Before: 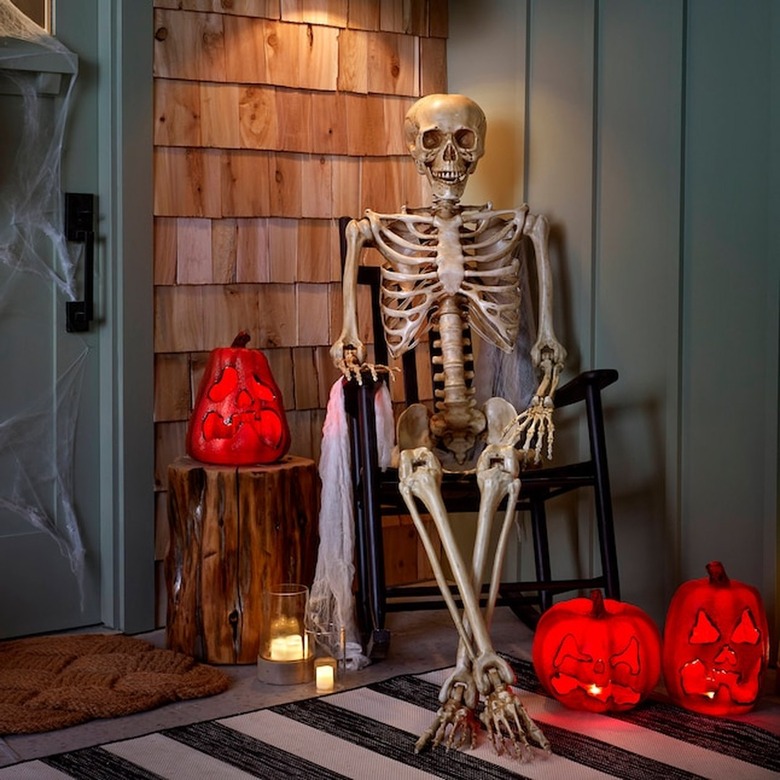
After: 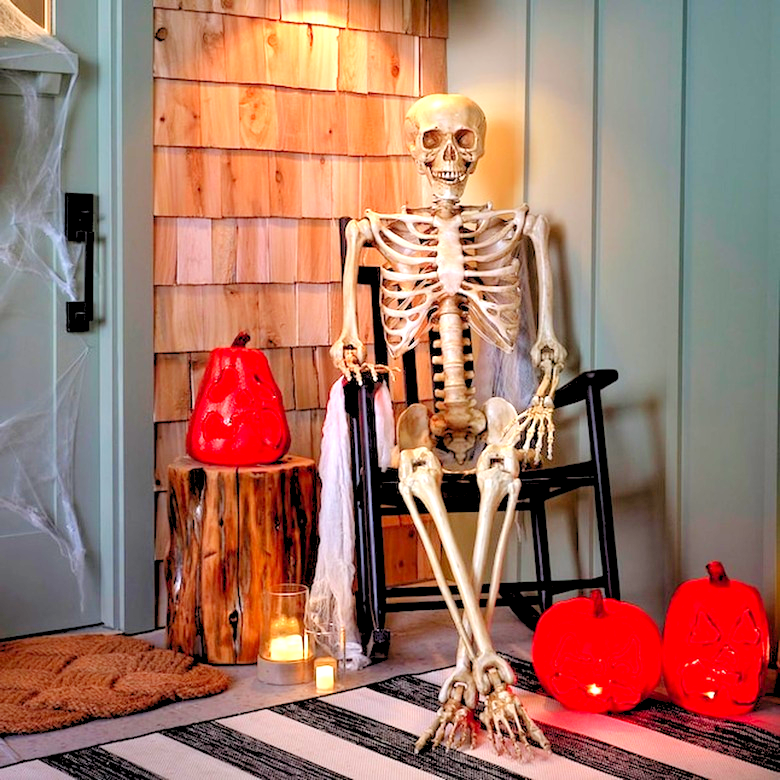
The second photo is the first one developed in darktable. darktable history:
exposure: black level correction 0, exposure 0.95 EV, compensate exposure bias true, compensate highlight preservation false
levels: levels [0.072, 0.414, 0.976]
